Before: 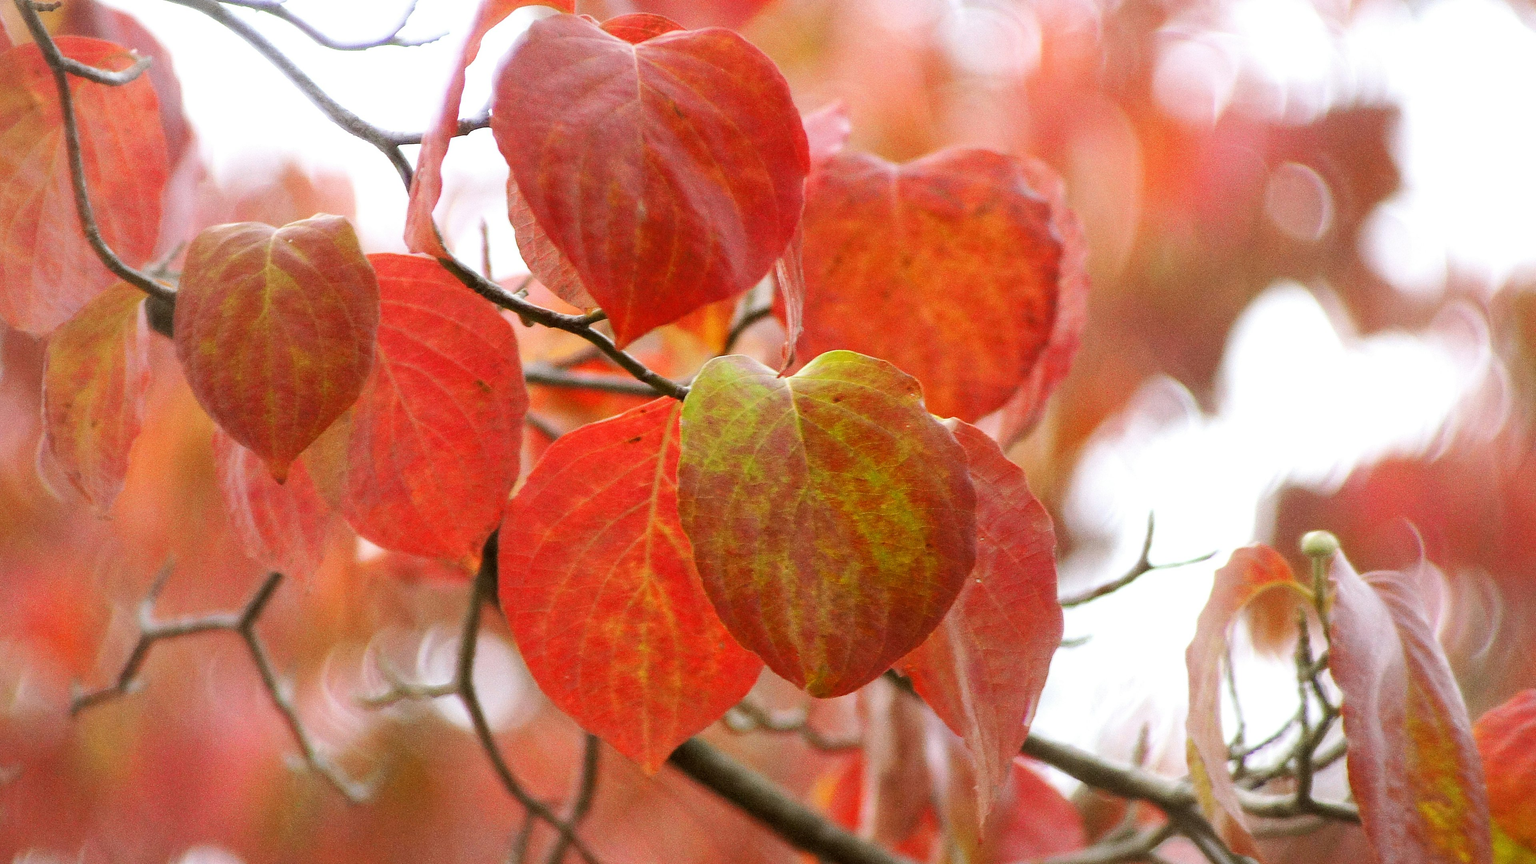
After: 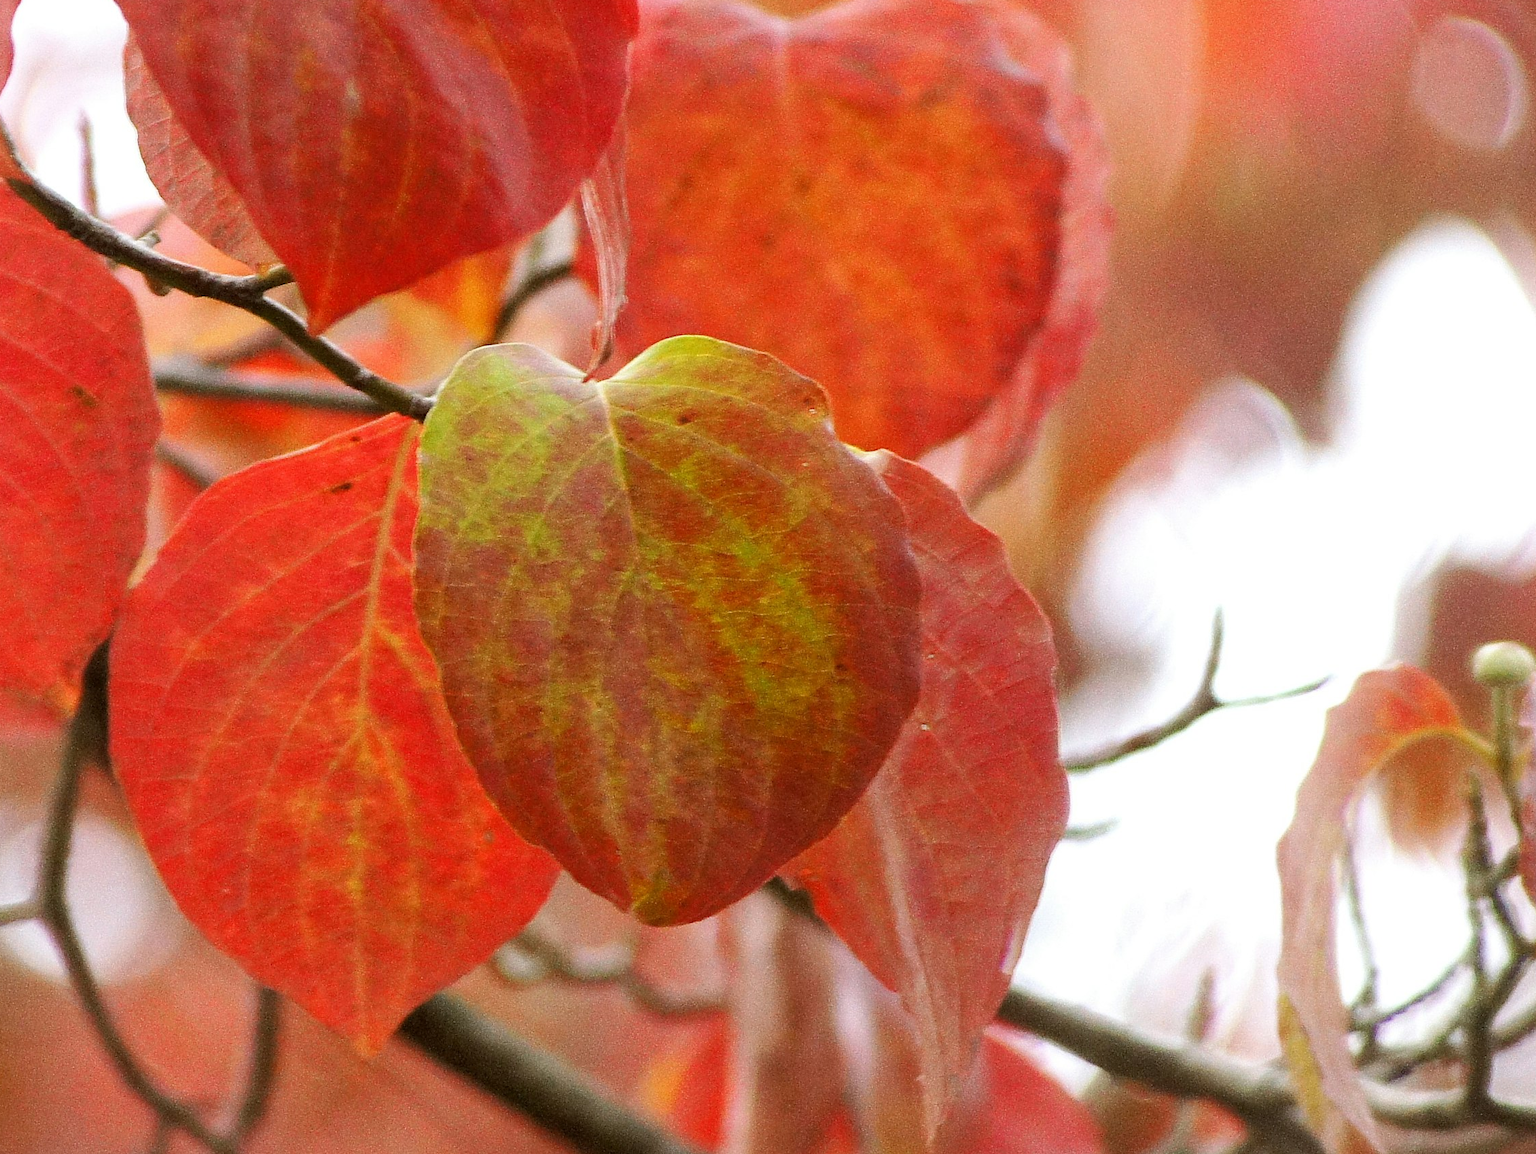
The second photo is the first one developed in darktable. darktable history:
crop and rotate: left 28.277%, top 17.713%, right 12.817%, bottom 3.627%
